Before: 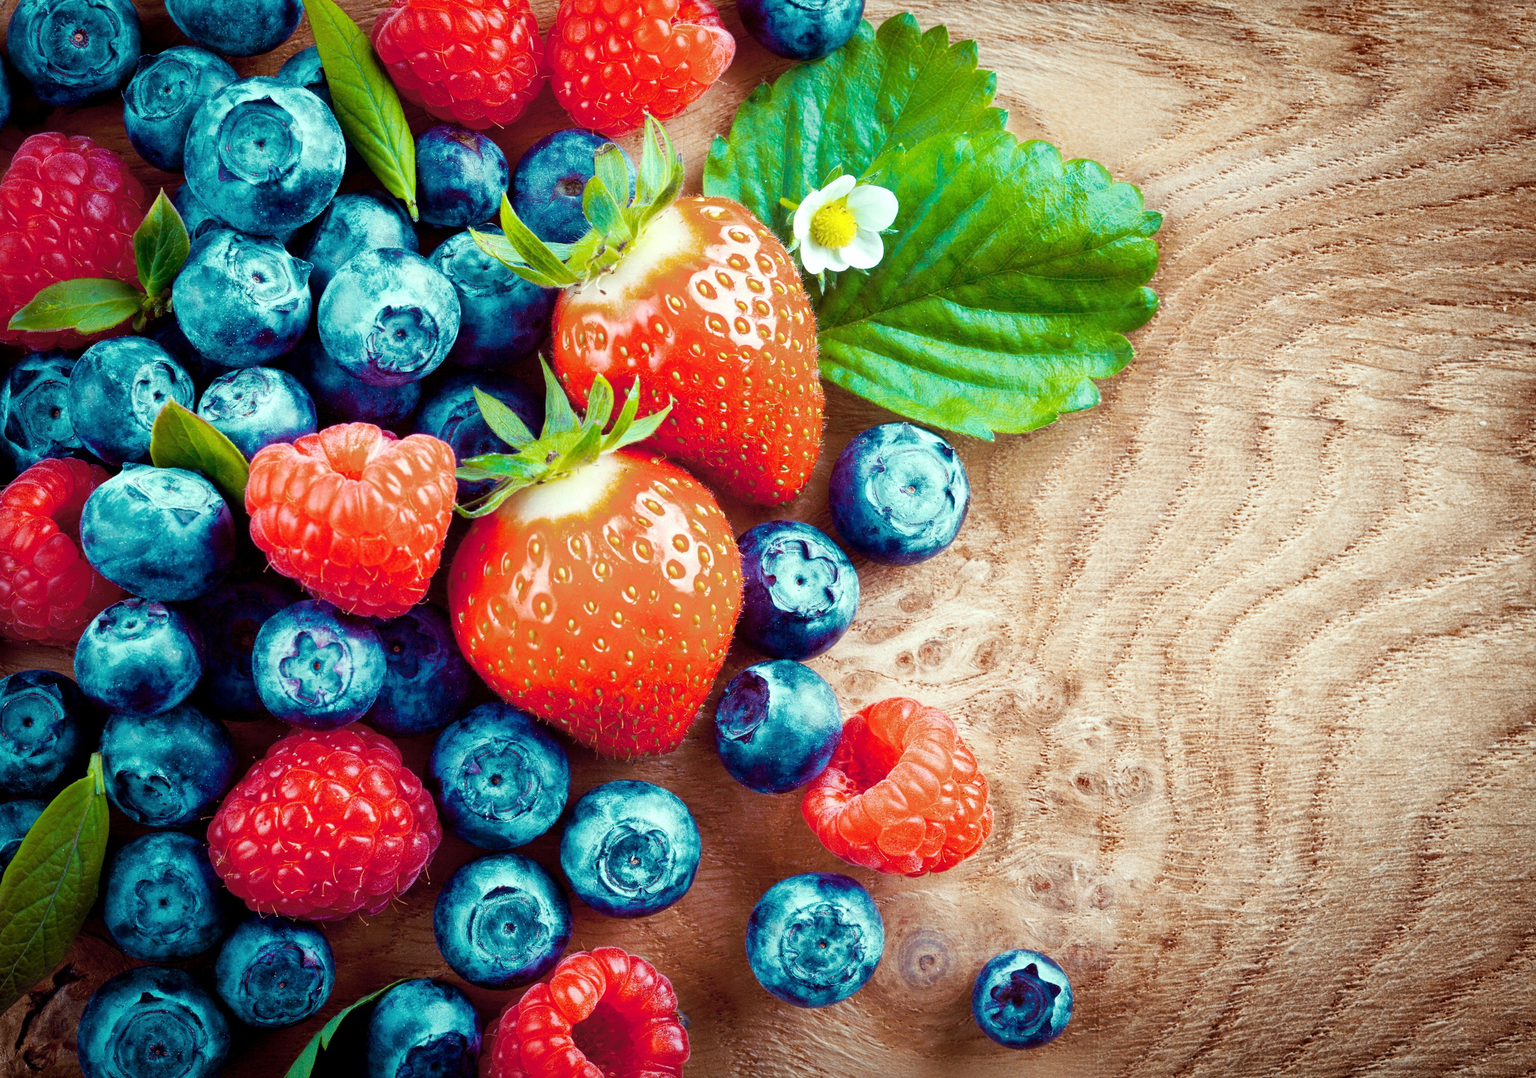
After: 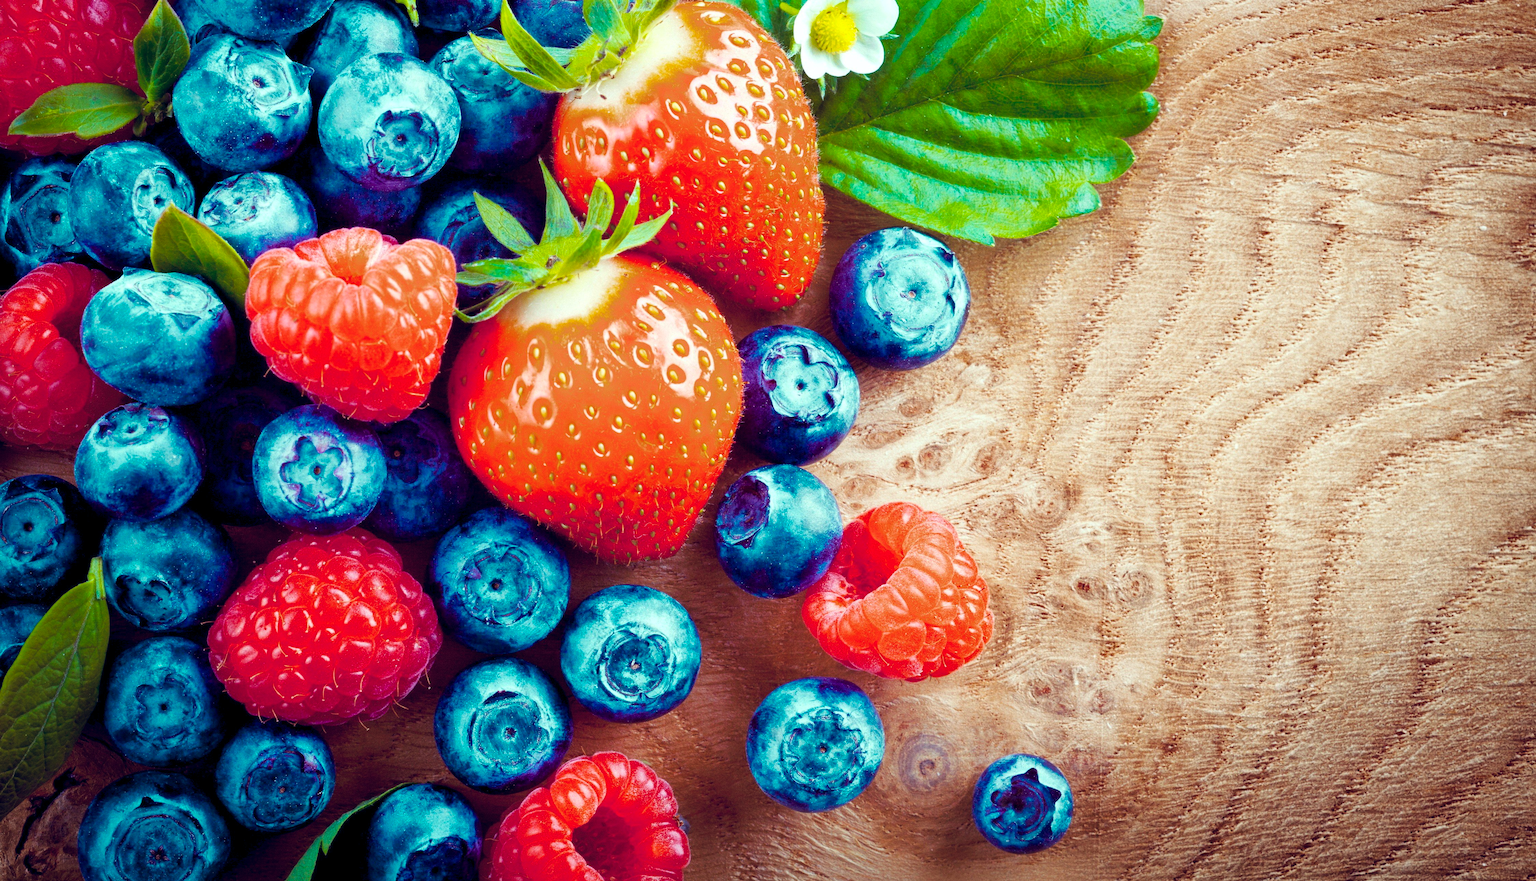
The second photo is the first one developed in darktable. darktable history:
crop and rotate: top 18.161%
color balance rgb: shadows lift › luminance 0.587%, shadows lift › chroma 6.951%, shadows lift › hue 300.26°, global offset › chroma 0.098%, global offset › hue 251.5°, linear chroma grading › mid-tones 7.845%, perceptual saturation grading › global saturation 0.751%, global vibrance 30.583%
